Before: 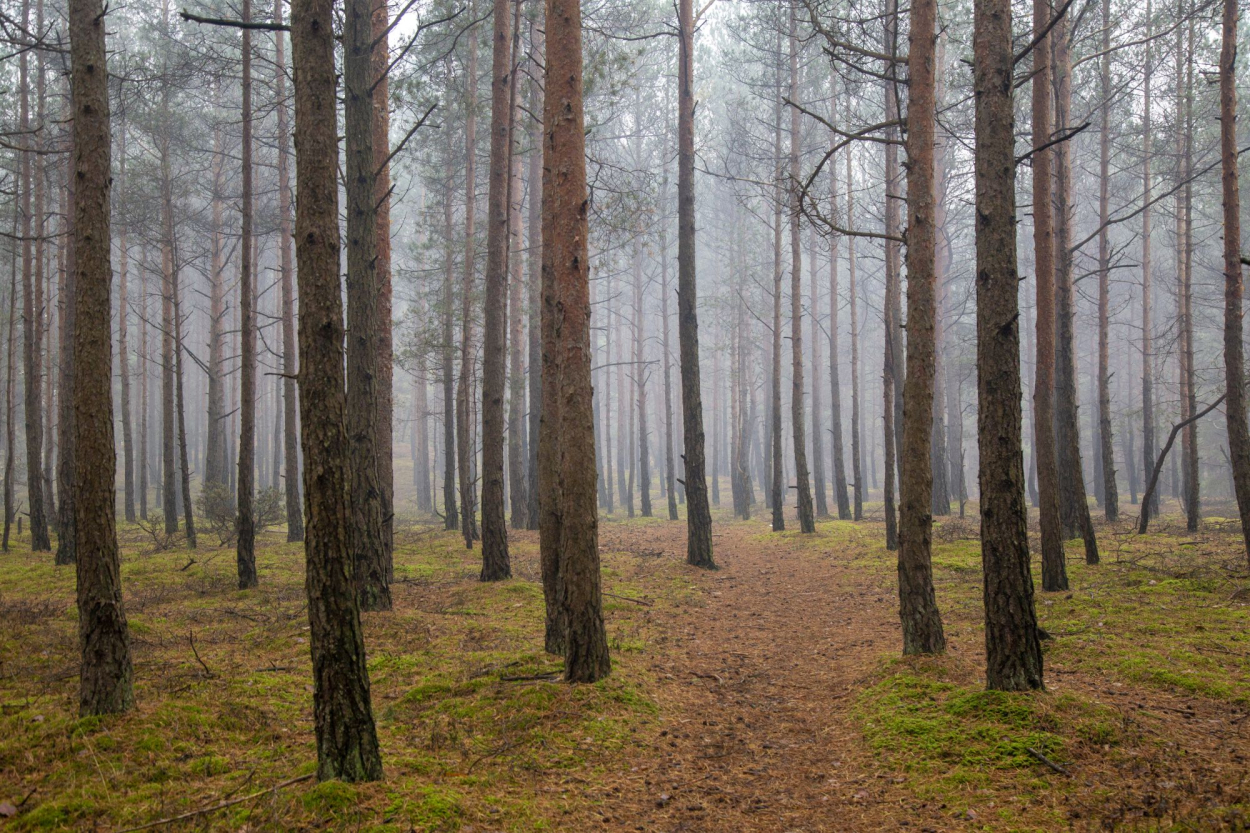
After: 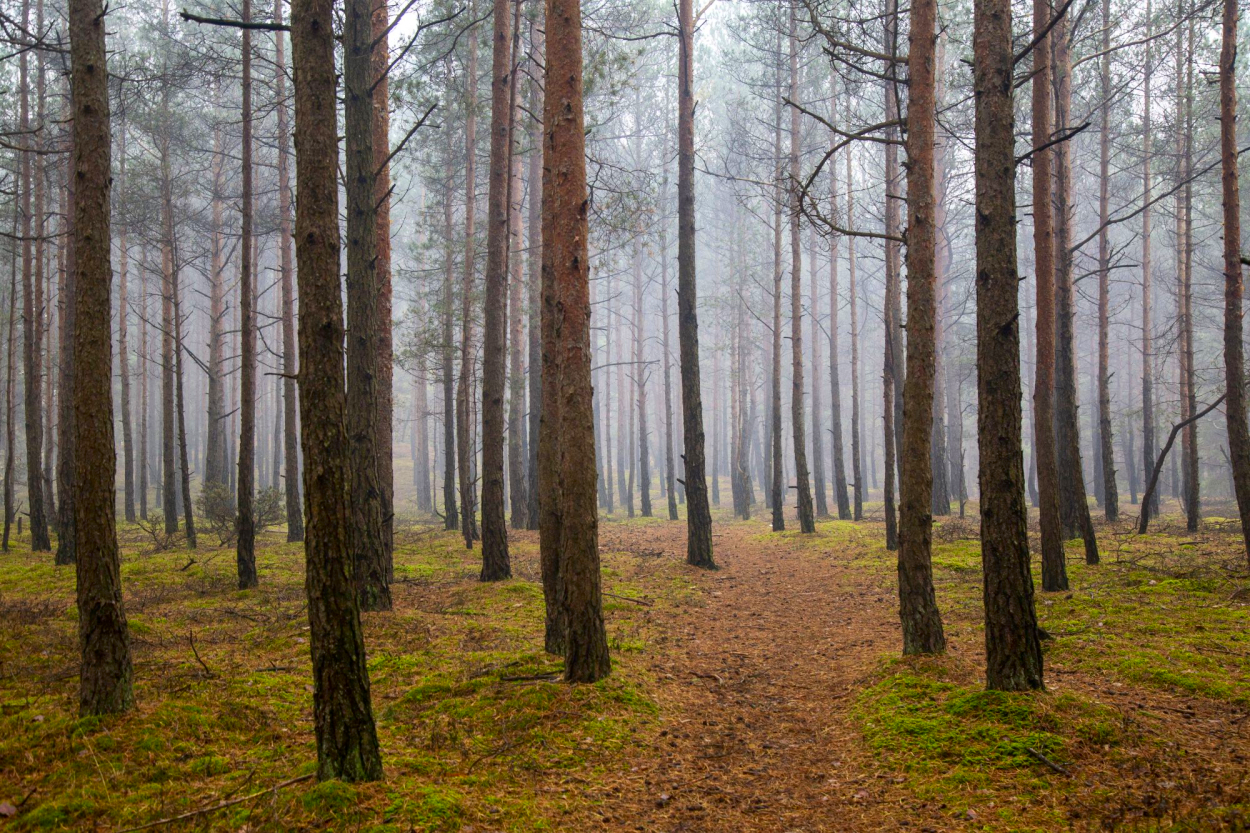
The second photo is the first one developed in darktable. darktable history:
contrast brightness saturation: contrast 0.164, saturation 0.324
